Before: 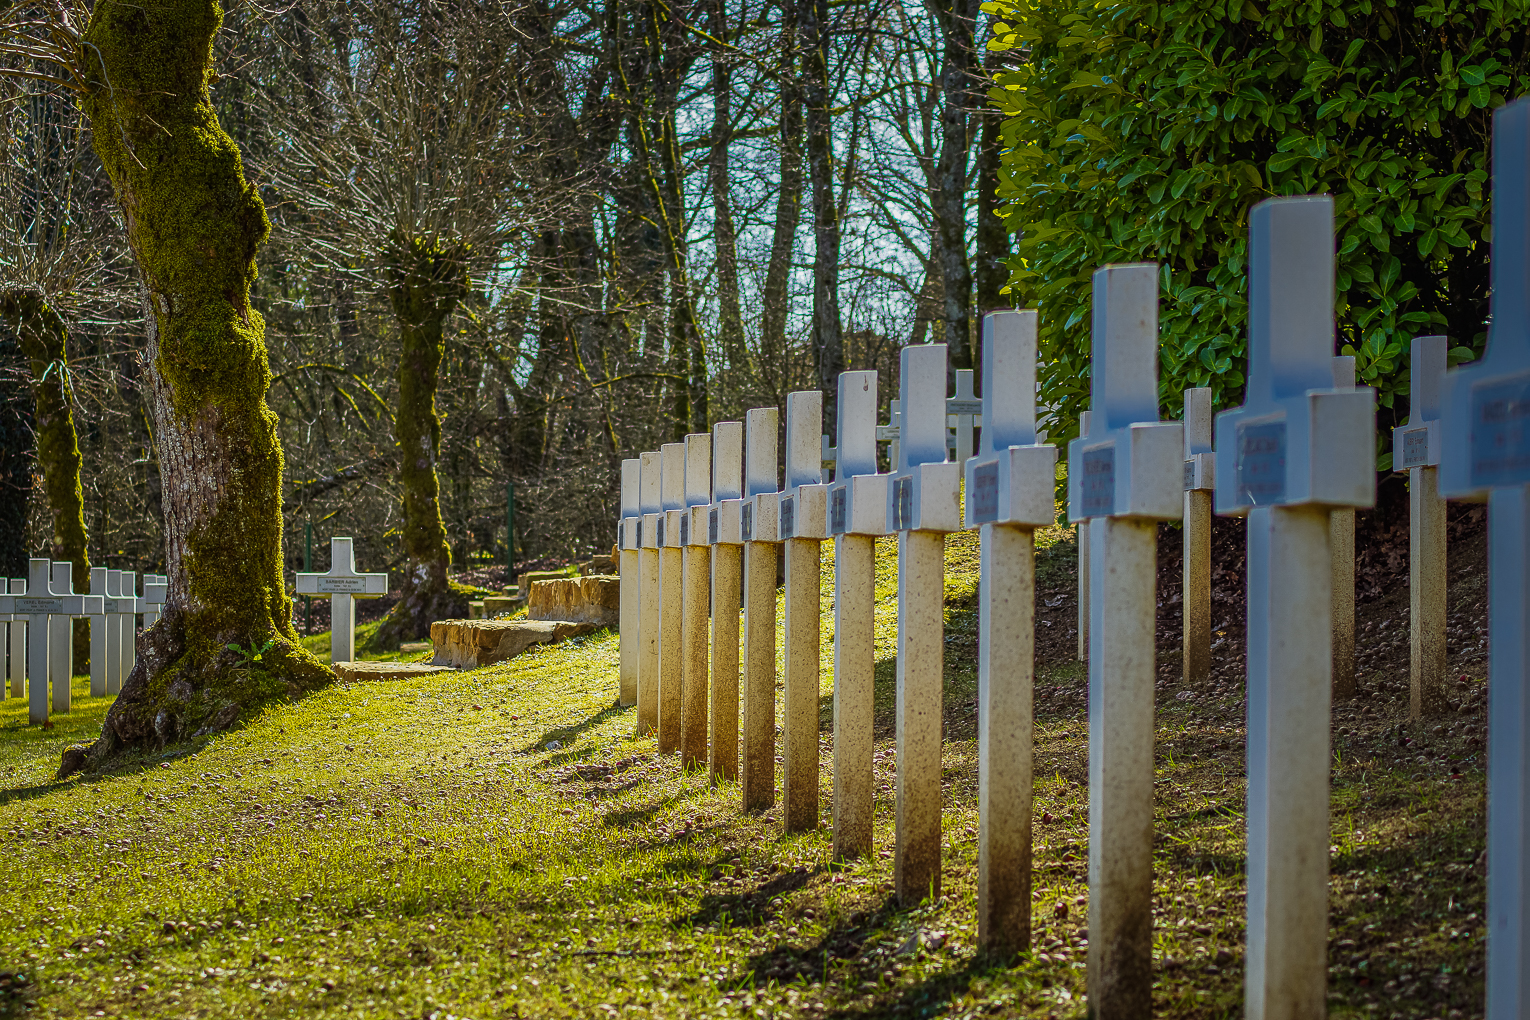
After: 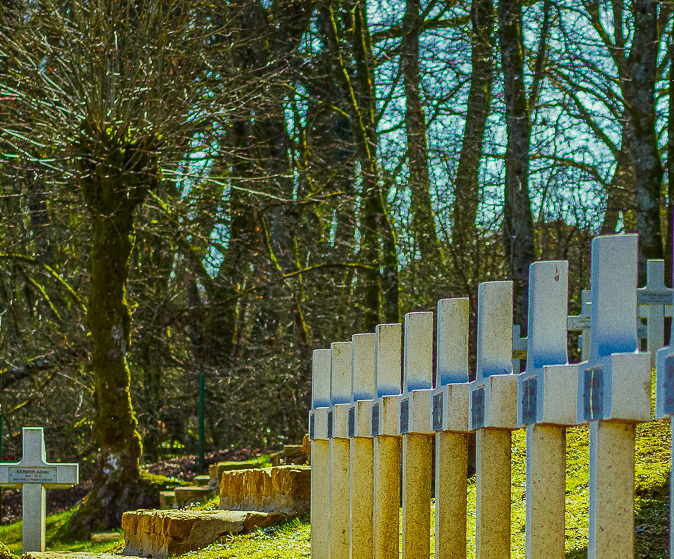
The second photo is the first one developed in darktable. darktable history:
contrast brightness saturation: brightness -0.02, saturation 0.35
grain: coarseness 0.09 ISO
exposure: exposure 0 EV, compensate highlight preservation false
color correction: highlights a* -8, highlights b* 3.1
crop: left 20.248%, top 10.86%, right 35.675%, bottom 34.321%
